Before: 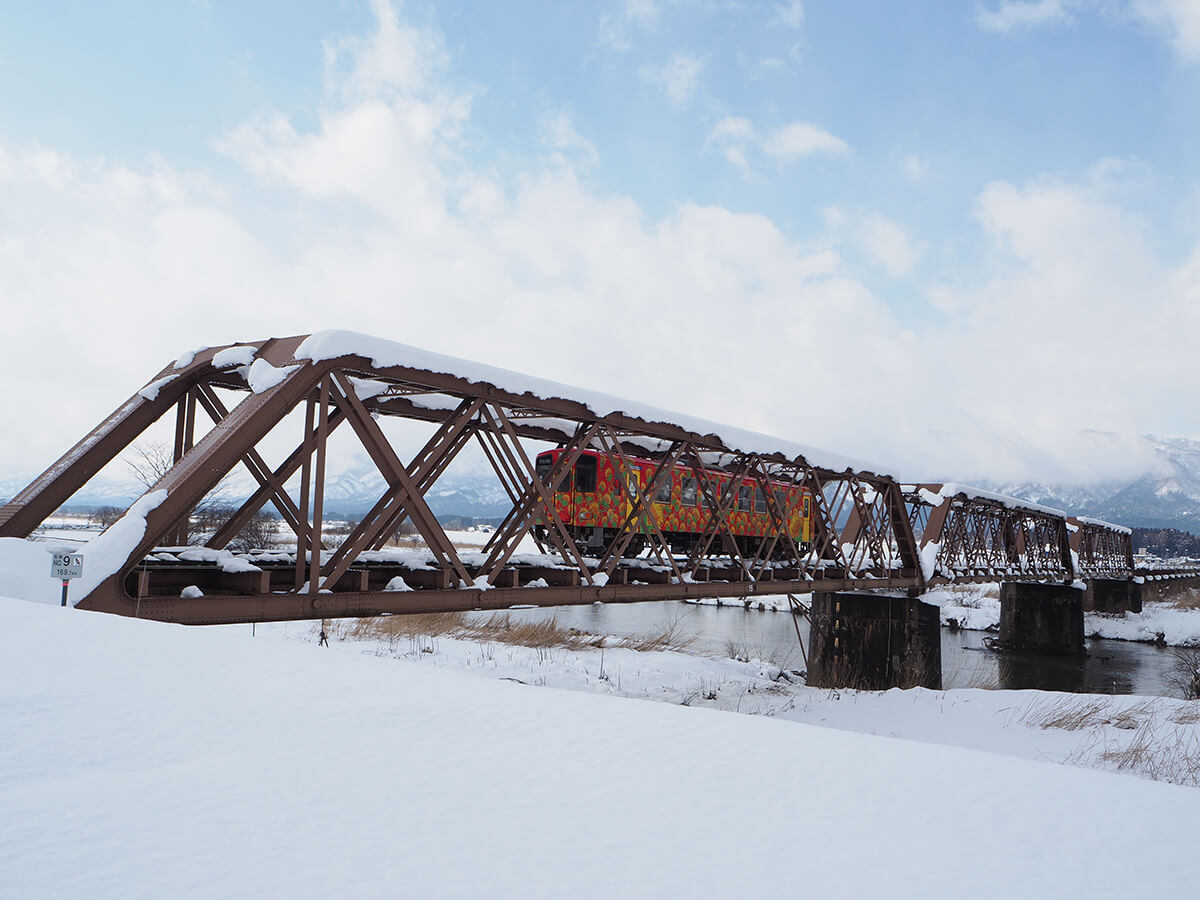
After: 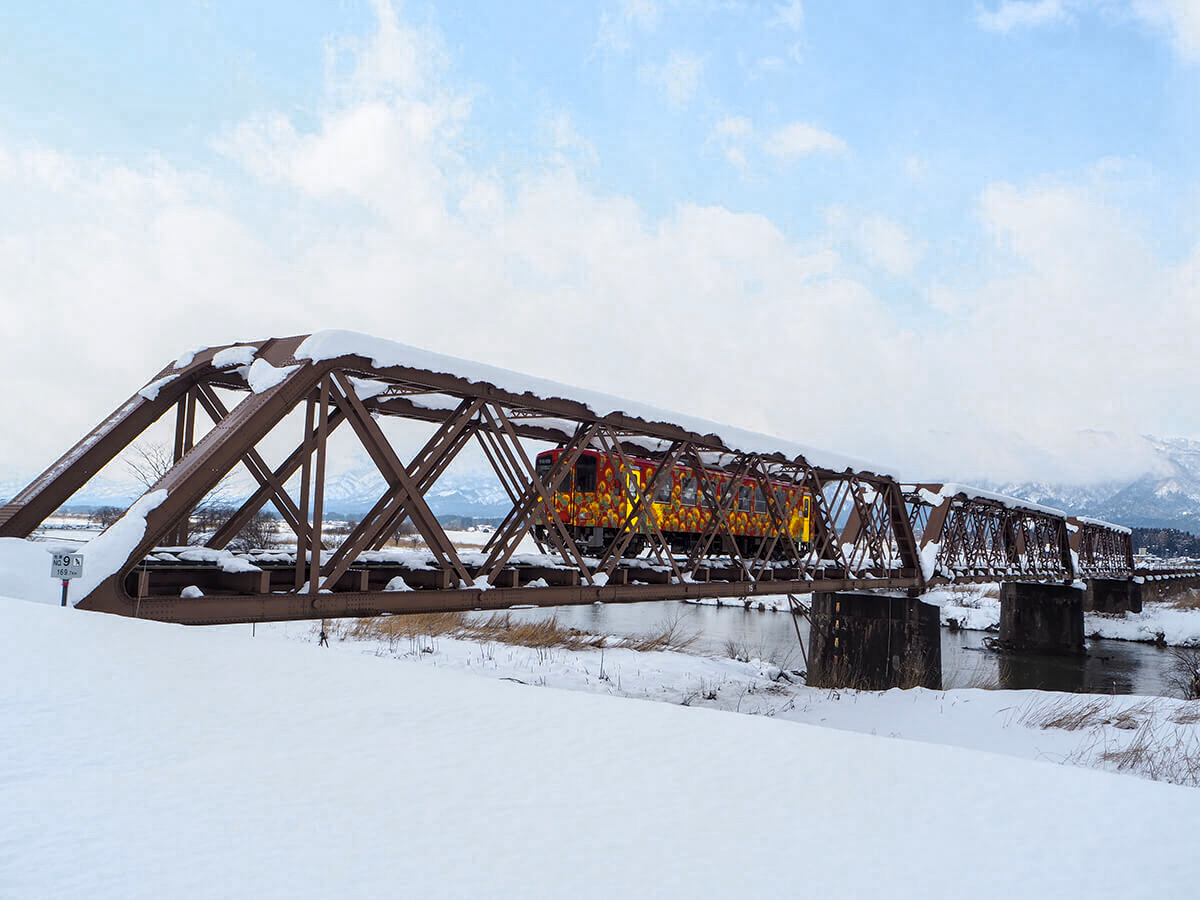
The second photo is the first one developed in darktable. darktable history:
local contrast: detail 130%
color balance rgb: linear chroma grading › global chroma 15%, perceptual saturation grading › global saturation 30%
color zones: curves: ch0 [(0.004, 0.306) (0.107, 0.448) (0.252, 0.656) (0.41, 0.398) (0.595, 0.515) (0.768, 0.628)]; ch1 [(0.07, 0.323) (0.151, 0.452) (0.252, 0.608) (0.346, 0.221) (0.463, 0.189) (0.61, 0.368) (0.735, 0.395) (0.921, 0.412)]; ch2 [(0, 0.476) (0.132, 0.512) (0.243, 0.512) (0.397, 0.48) (0.522, 0.376) (0.634, 0.536) (0.761, 0.46)]
